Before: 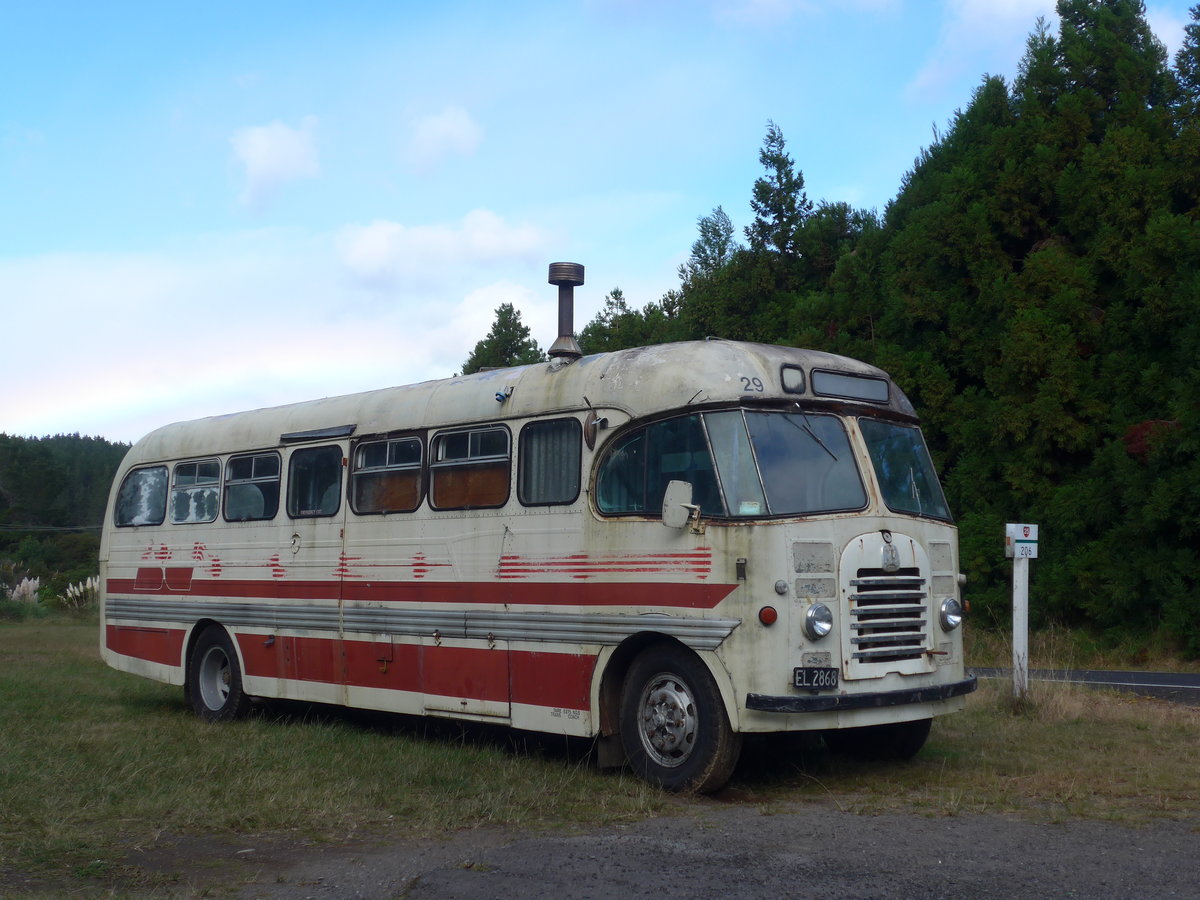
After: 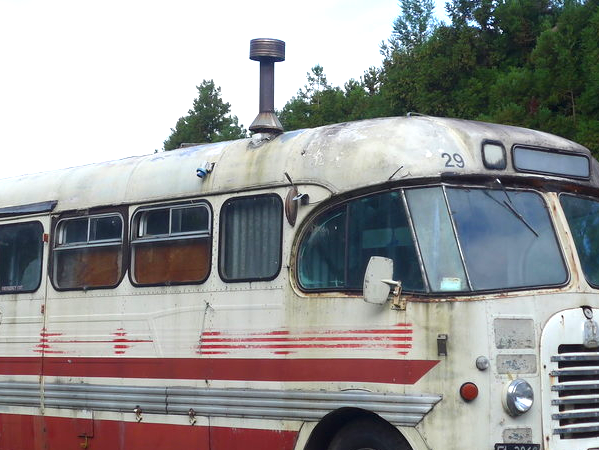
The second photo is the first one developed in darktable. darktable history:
crop: left 25%, top 25%, right 25%, bottom 25%
exposure: exposure 0.95 EV, compensate highlight preservation false
